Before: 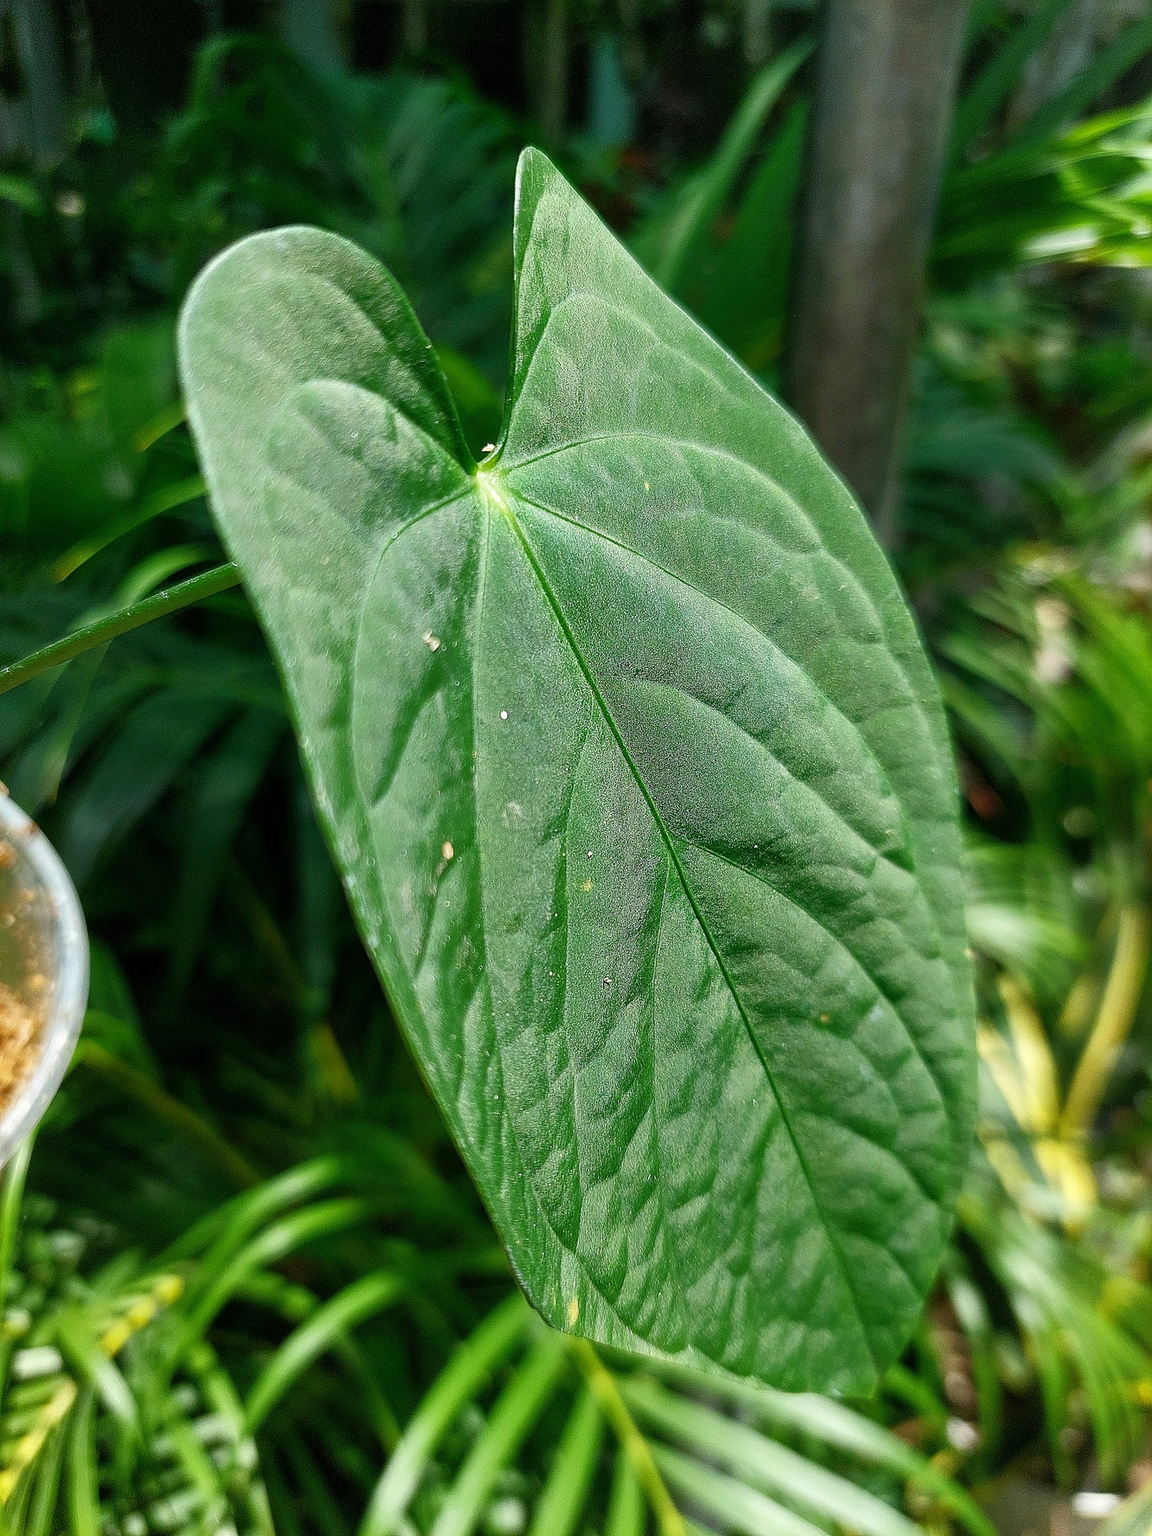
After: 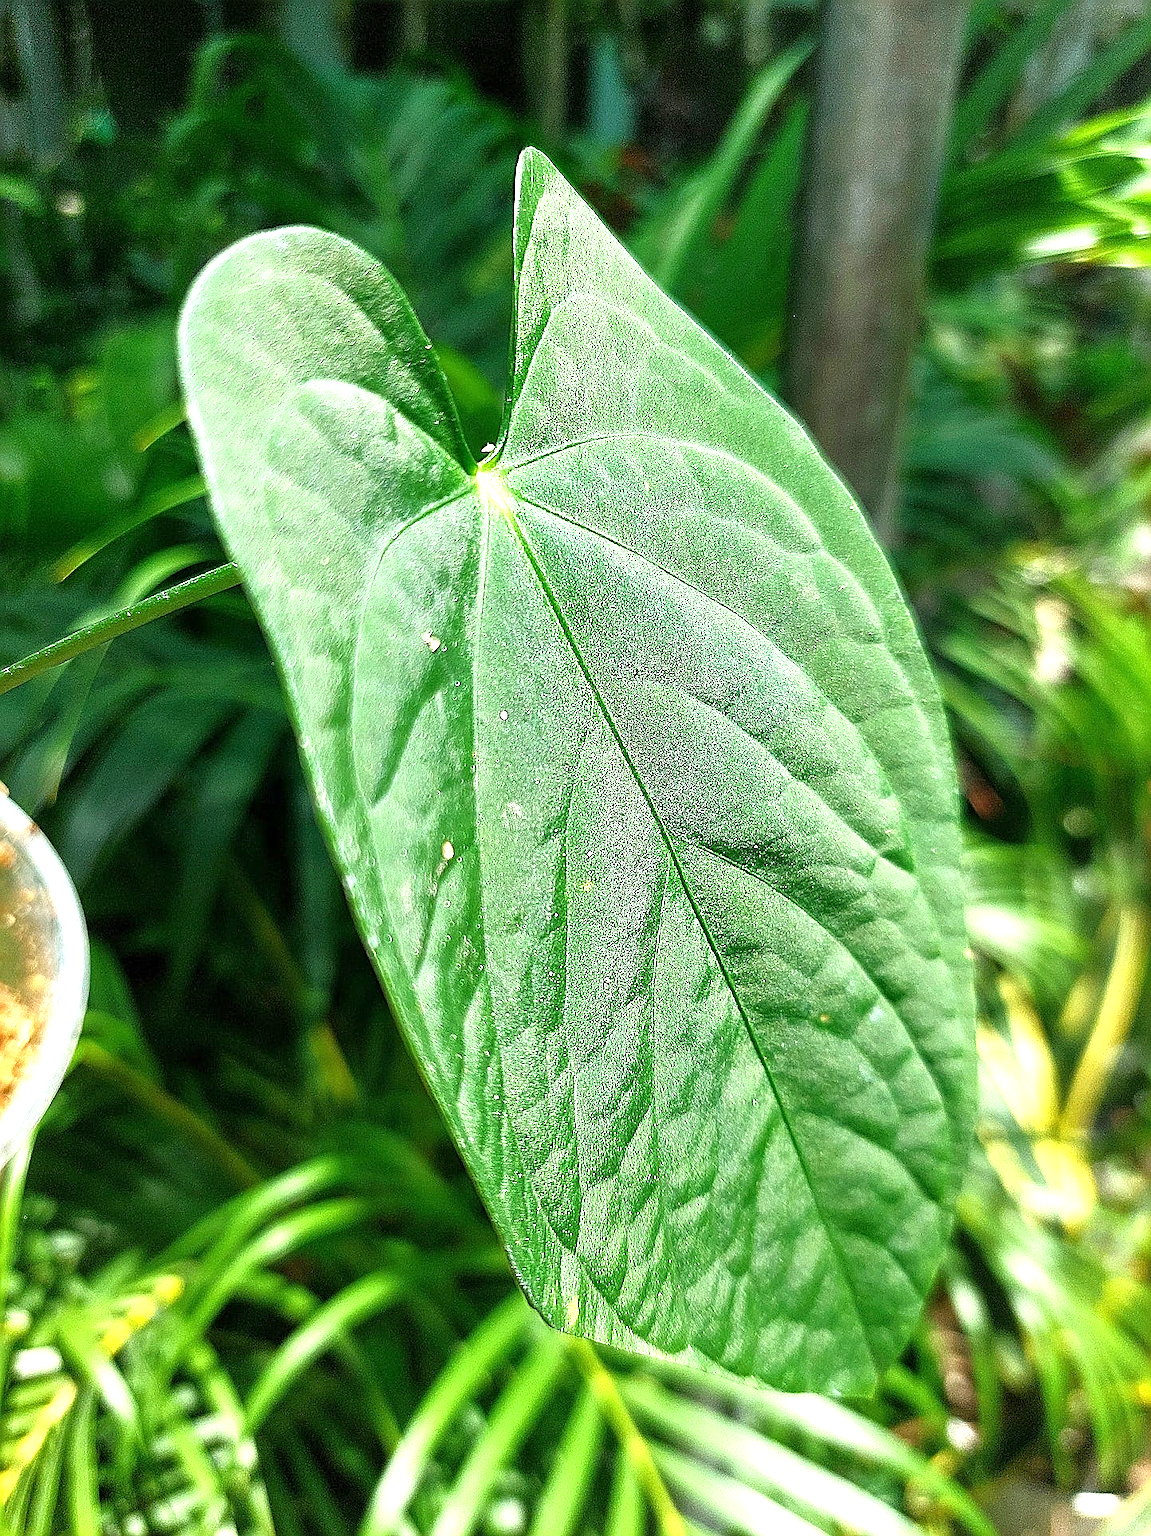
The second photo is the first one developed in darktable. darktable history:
sharpen: amount 0.901
tone equalizer: on, module defaults
exposure: exposure 1.061 EV, compensate highlight preservation false
